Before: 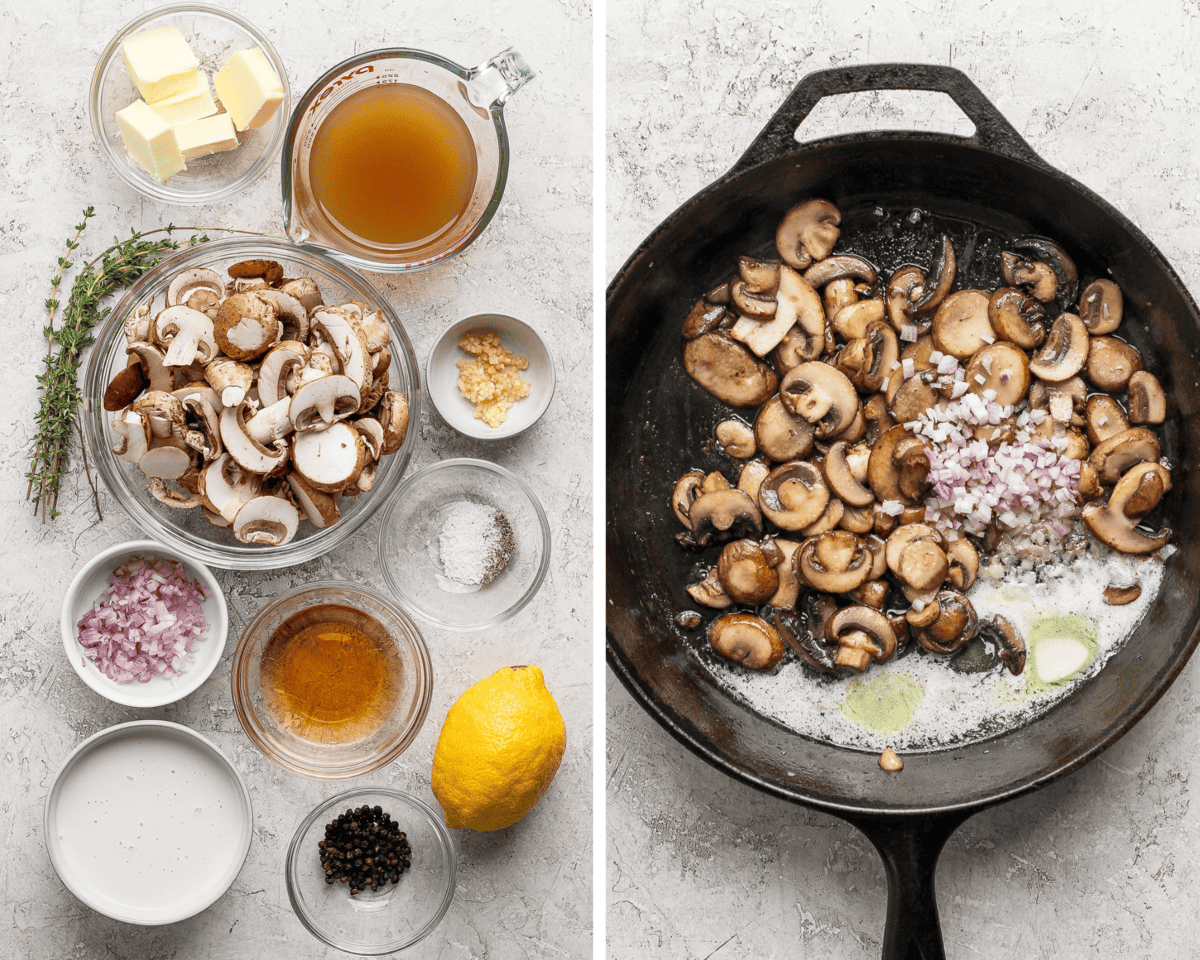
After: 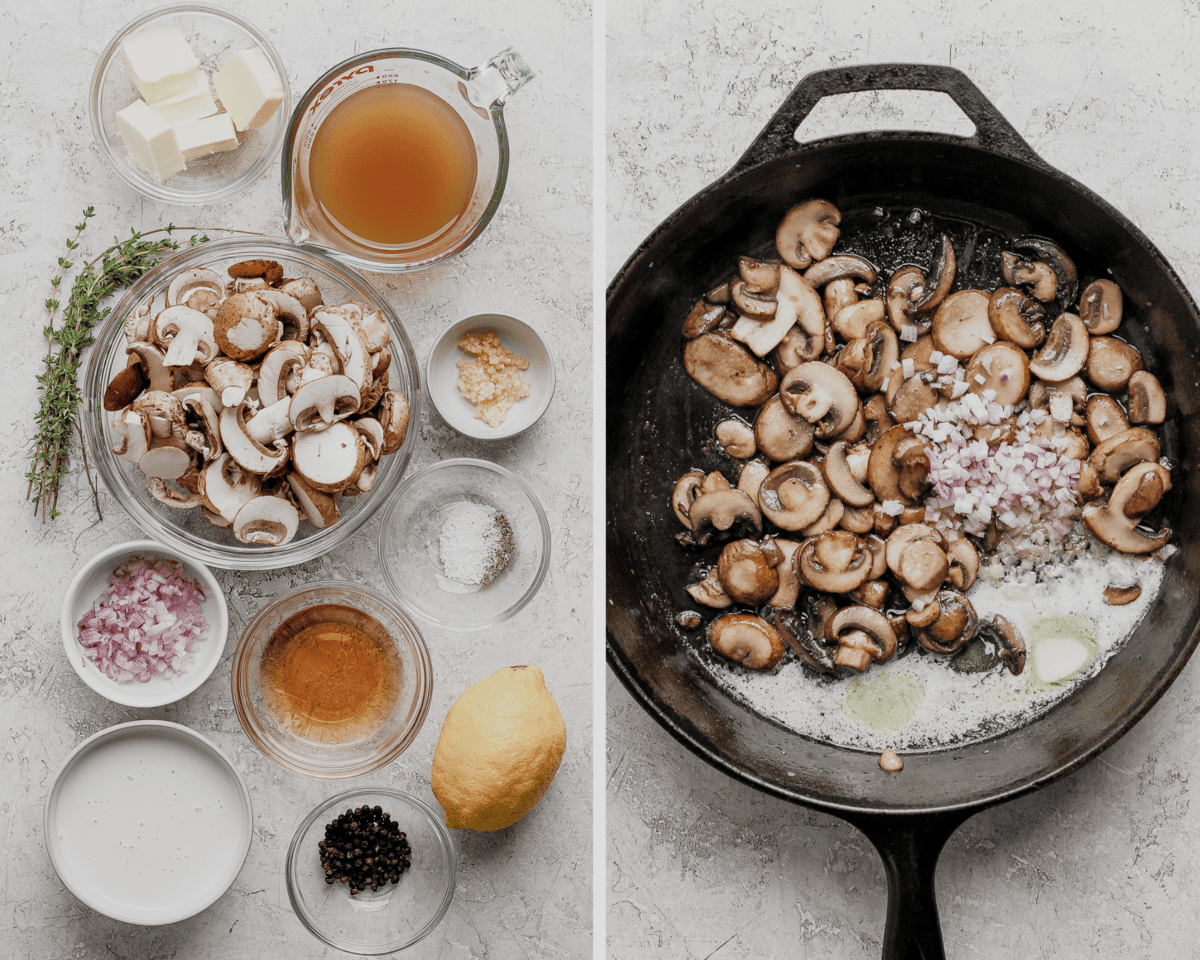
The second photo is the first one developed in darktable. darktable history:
filmic rgb: black relative exposure -7.65 EV, white relative exposure 4.56 EV, hardness 3.61, preserve chrominance RGB euclidean norm (legacy), color science v4 (2020)
